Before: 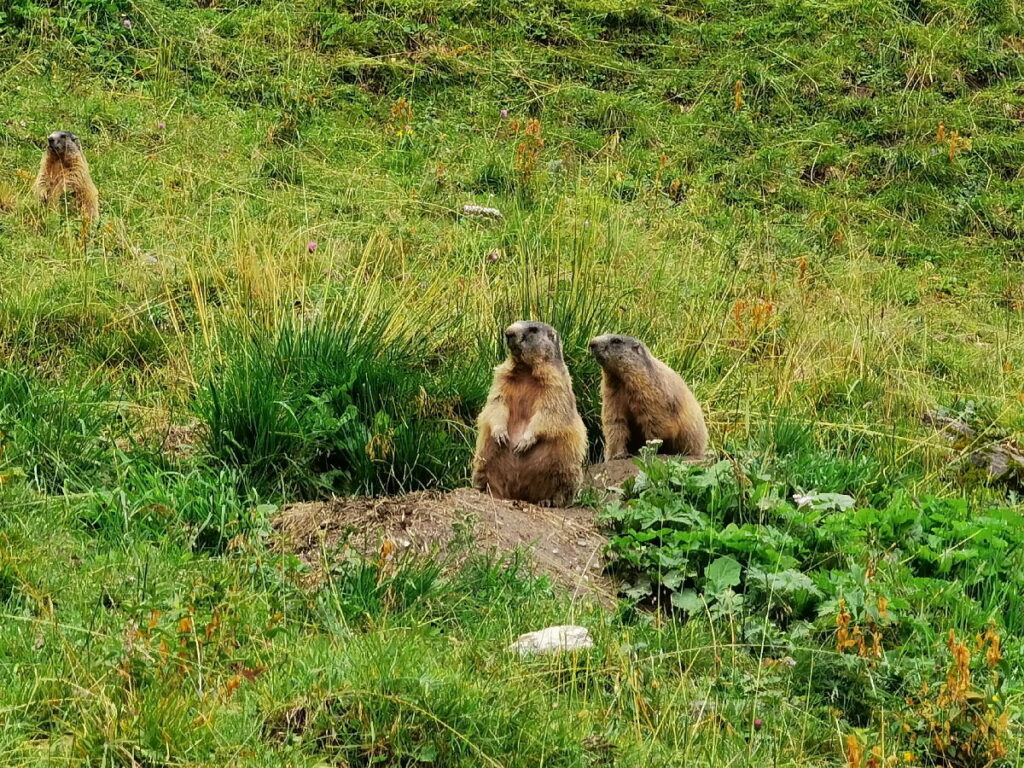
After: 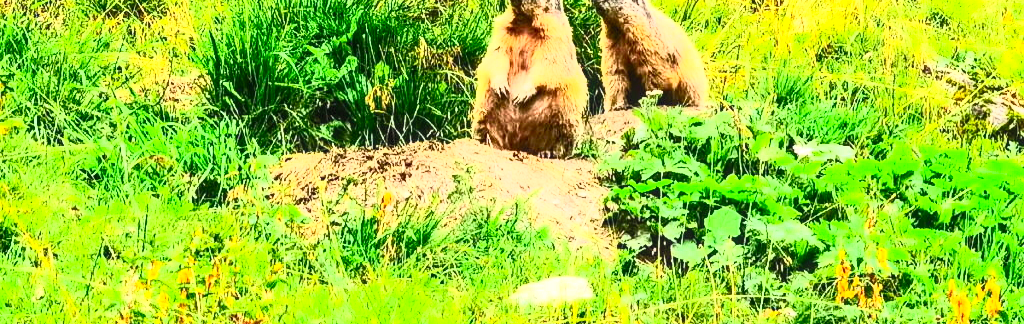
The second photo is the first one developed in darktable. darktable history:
exposure: exposure 0.743 EV, compensate highlight preservation false
crop: top 45.5%, bottom 12.215%
local contrast: on, module defaults
color zones: curves: ch0 [(0, 0.5) (0.143, 0.5) (0.286, 0.5) (0.429, 0.5) (0.571, 0.5) (0.714, 0.476) (0.857, 0.5) (1, 0.5)]; ch2 [(0, 0.5) (0.143, 0.5) (0.286, 0.5) (0.429, 0.5) (0.571, 0.5) (0.714, 0.487) (0.857, 0.5) (1, 0.5)]
contrast brightness saturation: contrast 0.828, brightness 0.594, saturation 0.61
